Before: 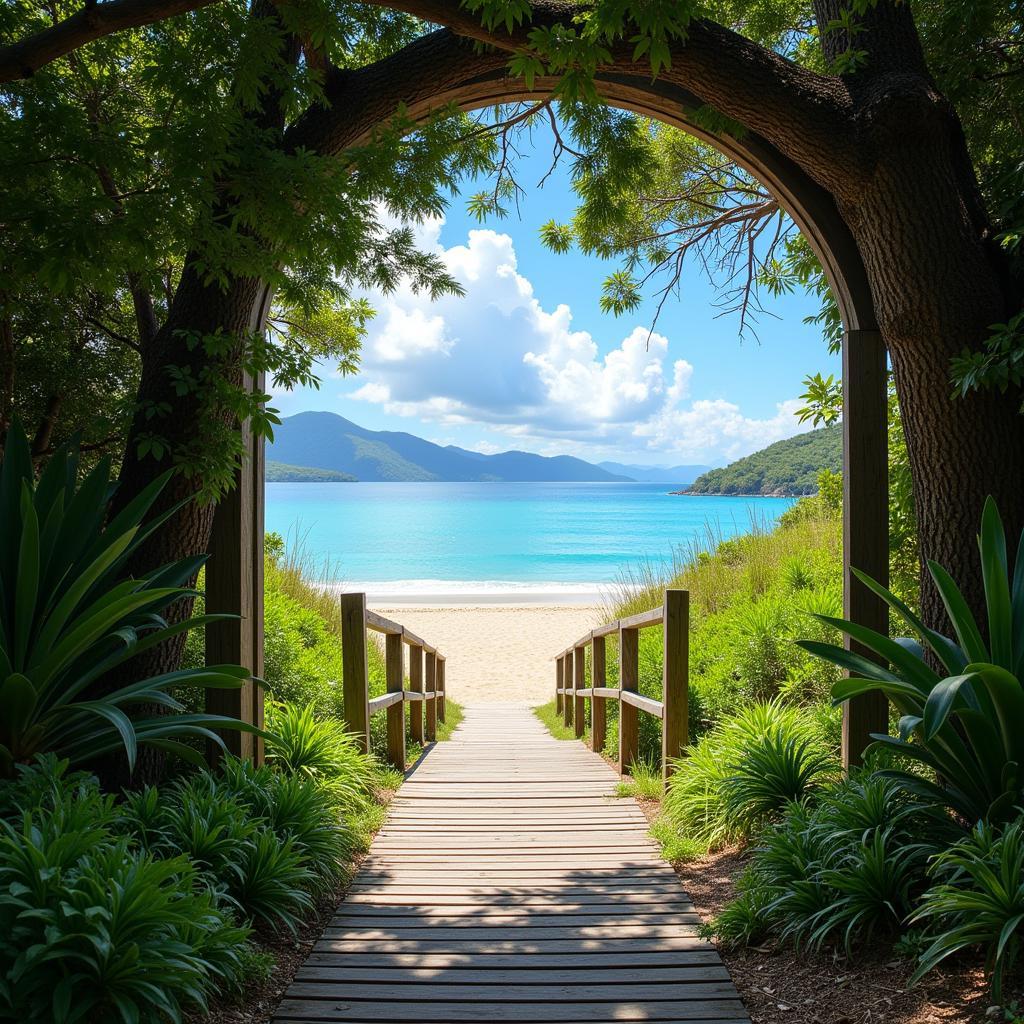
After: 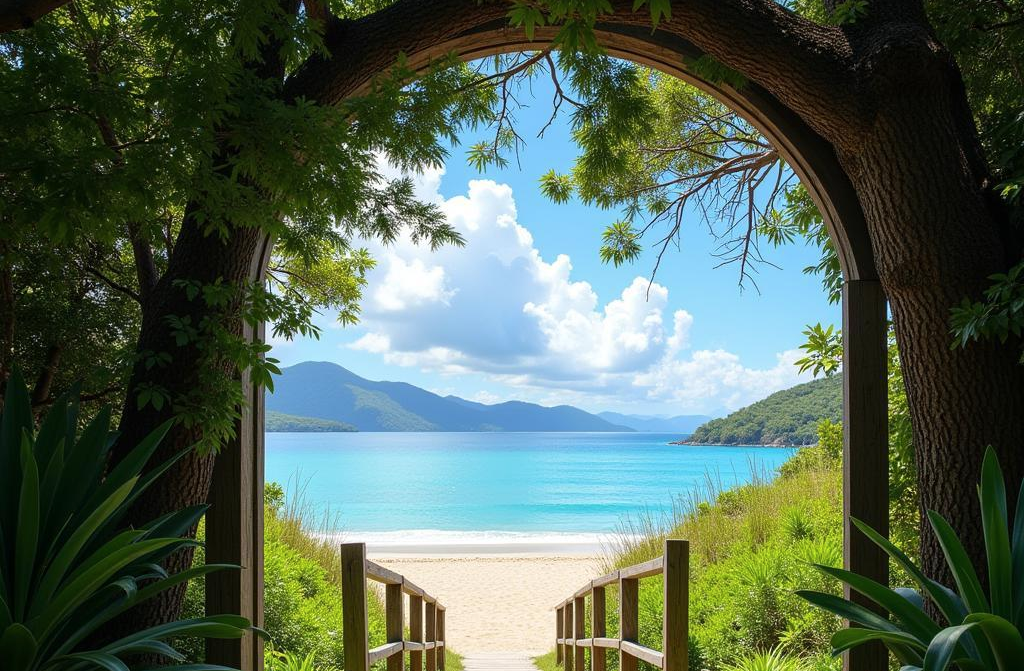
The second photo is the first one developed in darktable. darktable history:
contrast brightness saturation: saturation -0.036
crop and rotate: top 4.964%, bottom 29.419%
